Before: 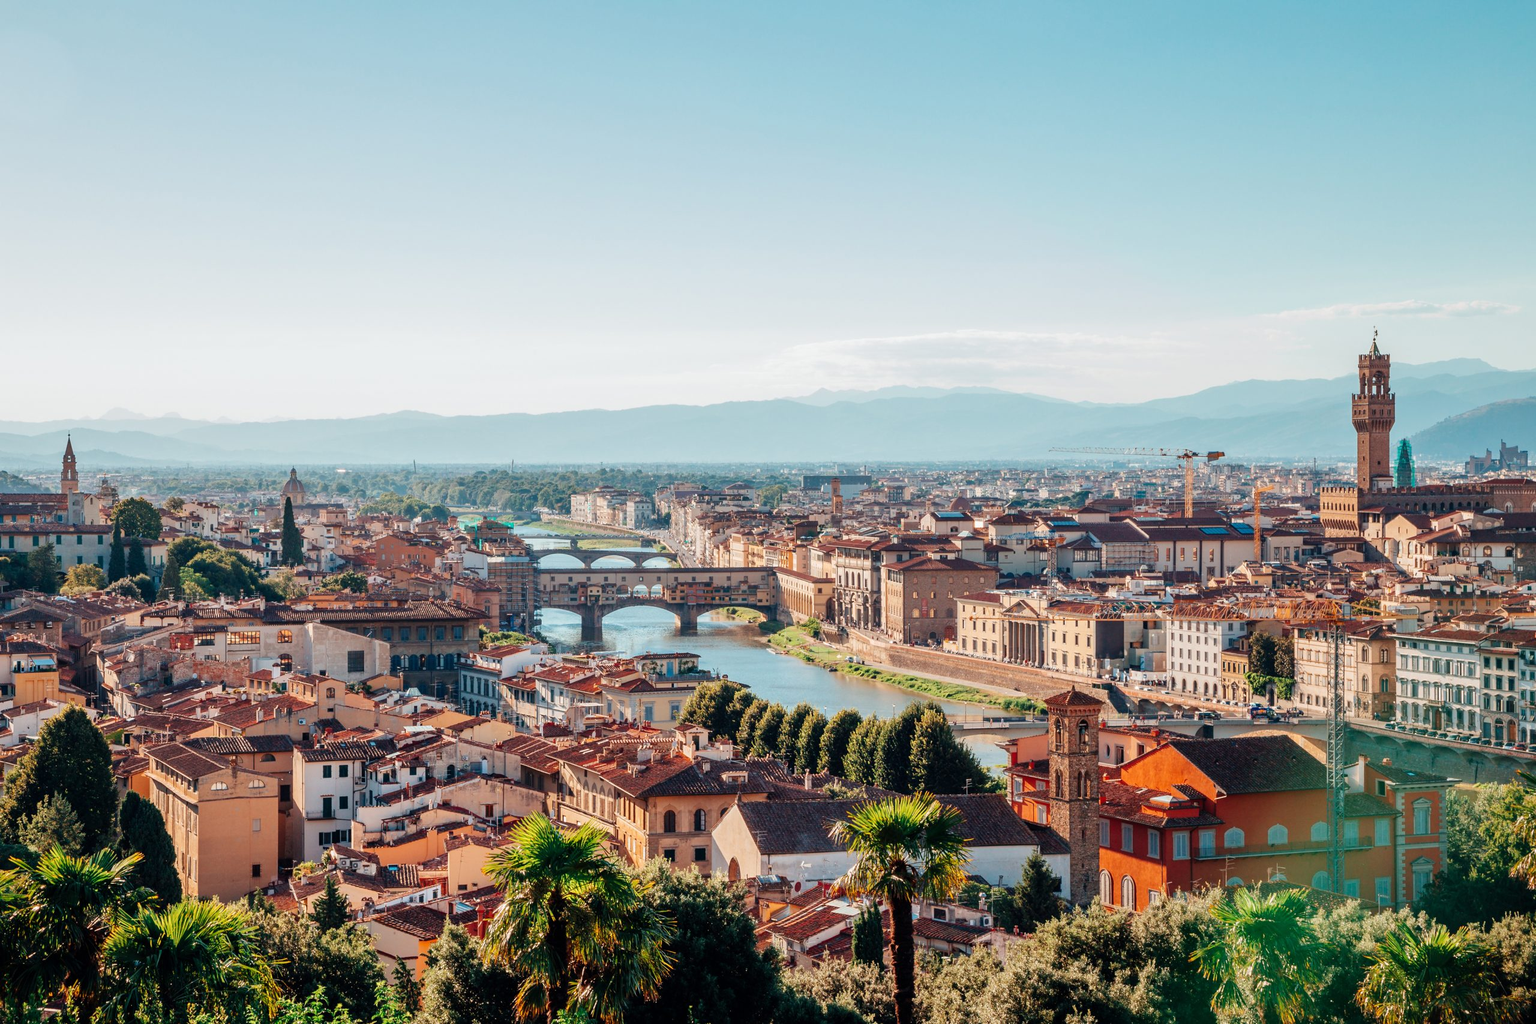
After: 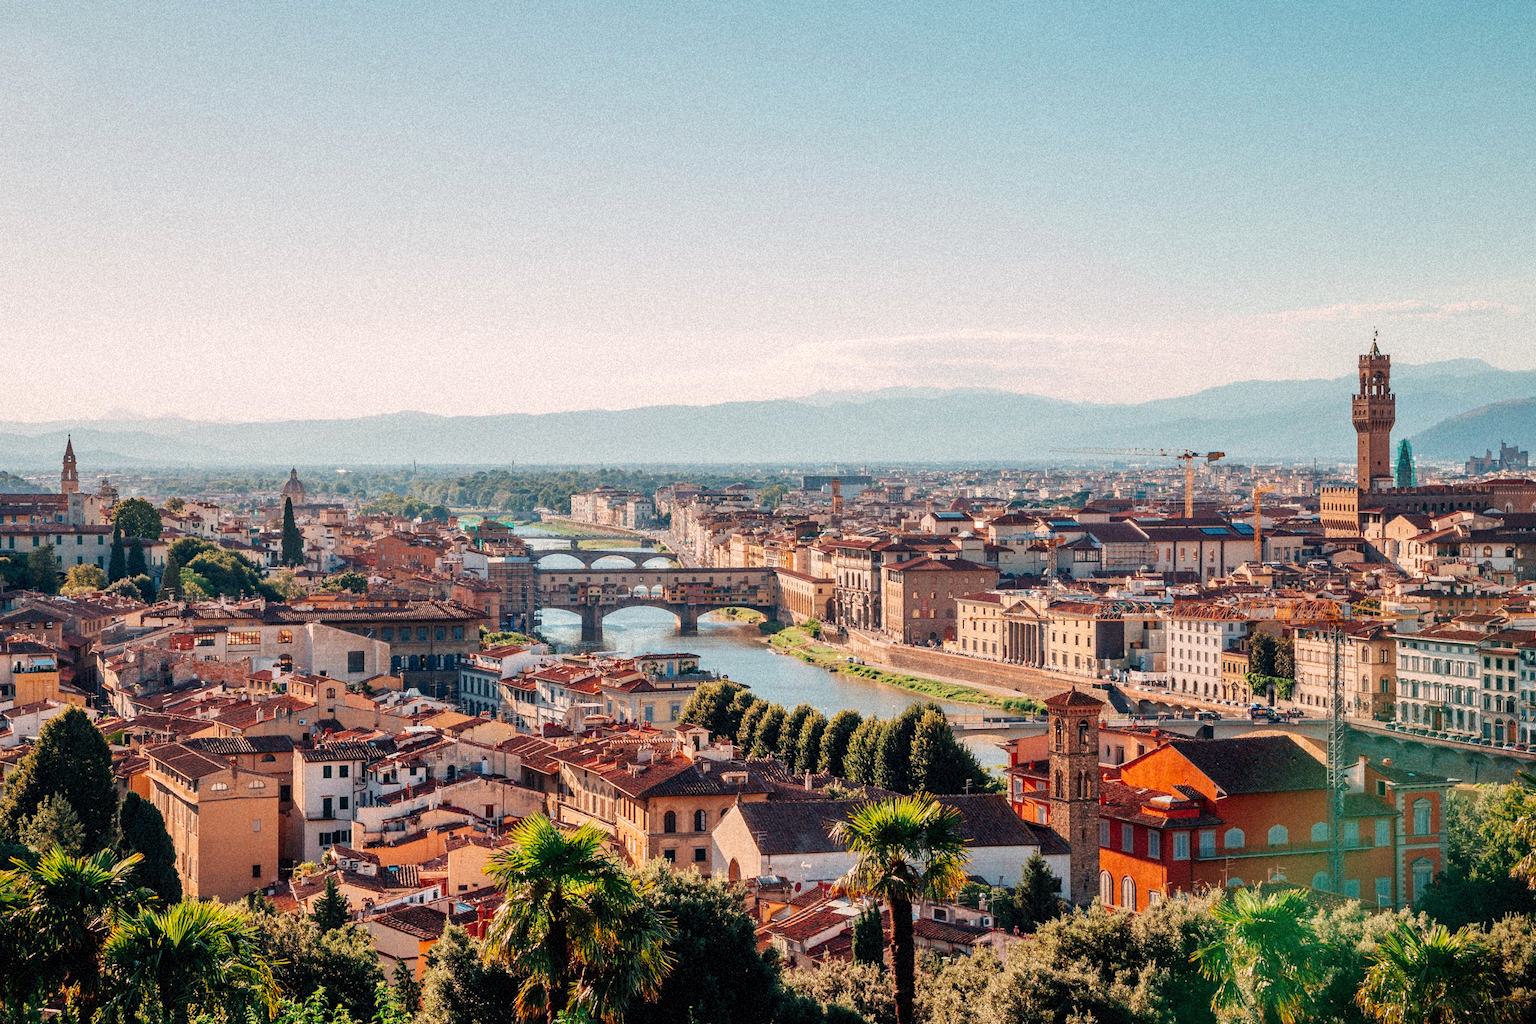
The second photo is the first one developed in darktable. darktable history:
exposure: exposure -0.36 EV, compensate highlight preservation false
grain: coarseness 9.38 ISO, strength 34.99%, mid-tones bias 0%
levels: mode automatic
color correction: highlights a* 5.81, highlights b* 4.84
